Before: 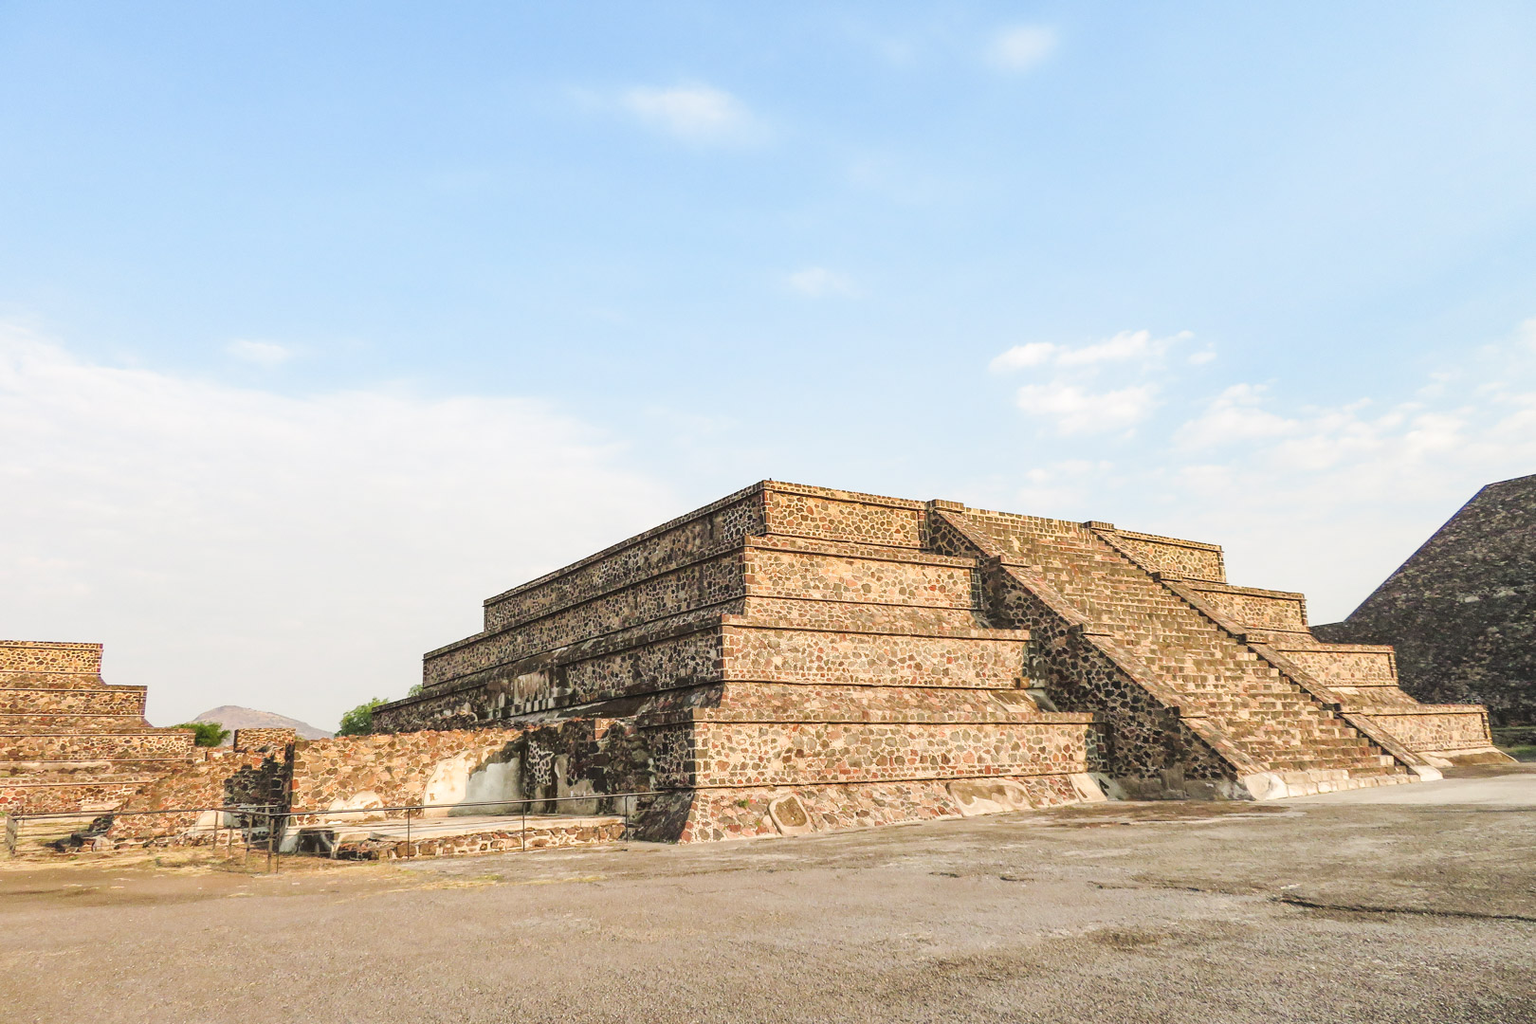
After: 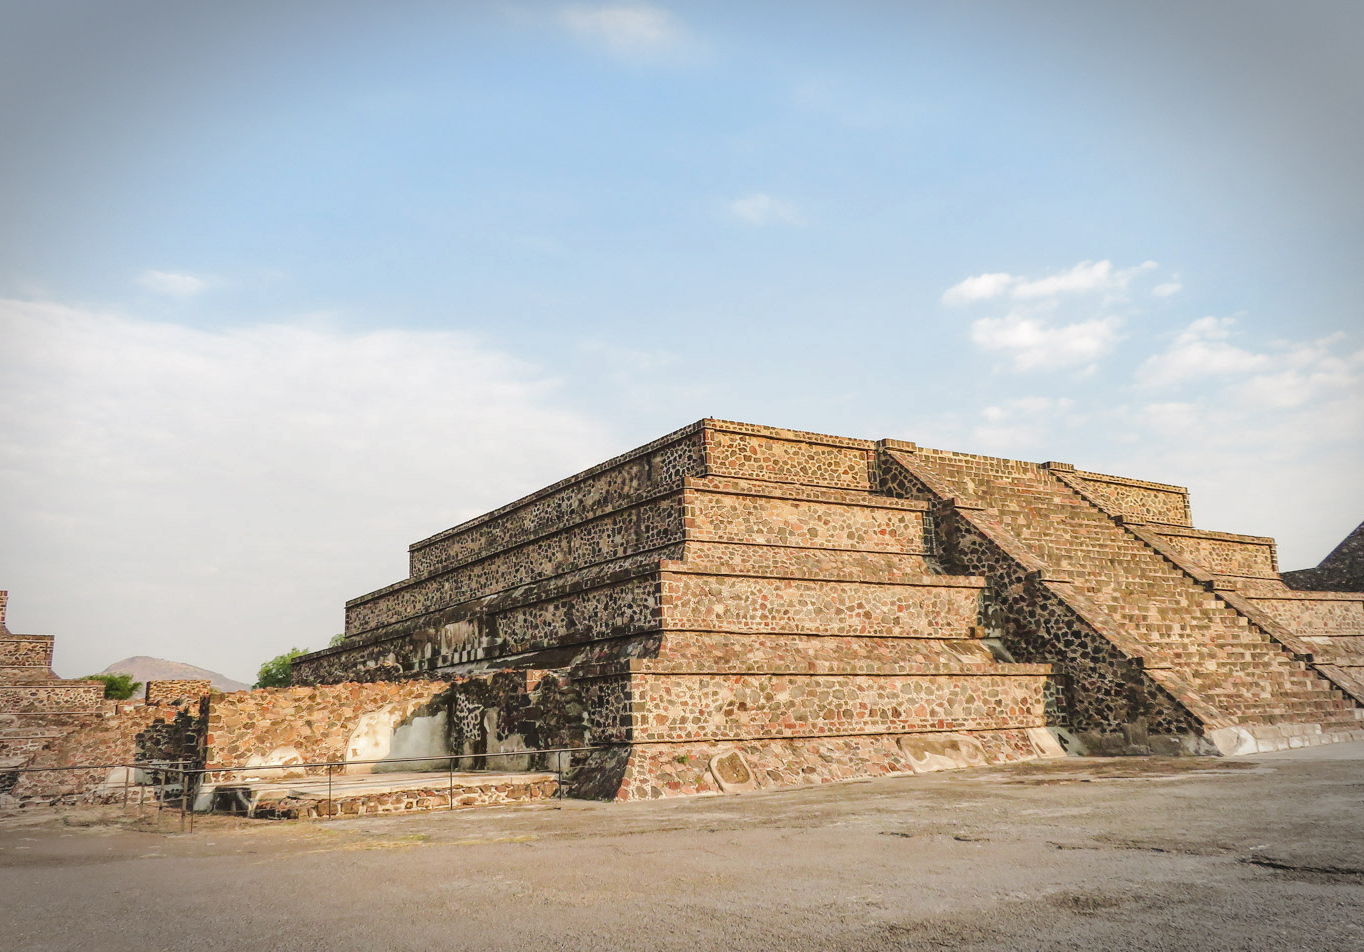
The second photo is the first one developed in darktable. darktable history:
tone curve: curves: ch0 [(0, 0) (0.003, 0.01) (0.011, 0.014) (0.025, 0.029) (0.044, 0.051) (0.069, 0.072) (0.1, 0.097) (0.136, 0.123) (0.177, 0.16) (0.224, 0.2) (0.277, 0.248) (0.335, 0.305) (0.399, 0.37) (0.468, 0.454) (0.543, 0.534) (0.623, 0.609) (0.709, 0.681) (0.801, 0.752) (0.898, 0.841) (1, 1)], color space Lab, independent channels, preserve colors none
vignetting: automatic ratio true, dithering 8-bit output
crop: left 6.236%, top 8.18%, right 9.546%, bottom 3.637%
